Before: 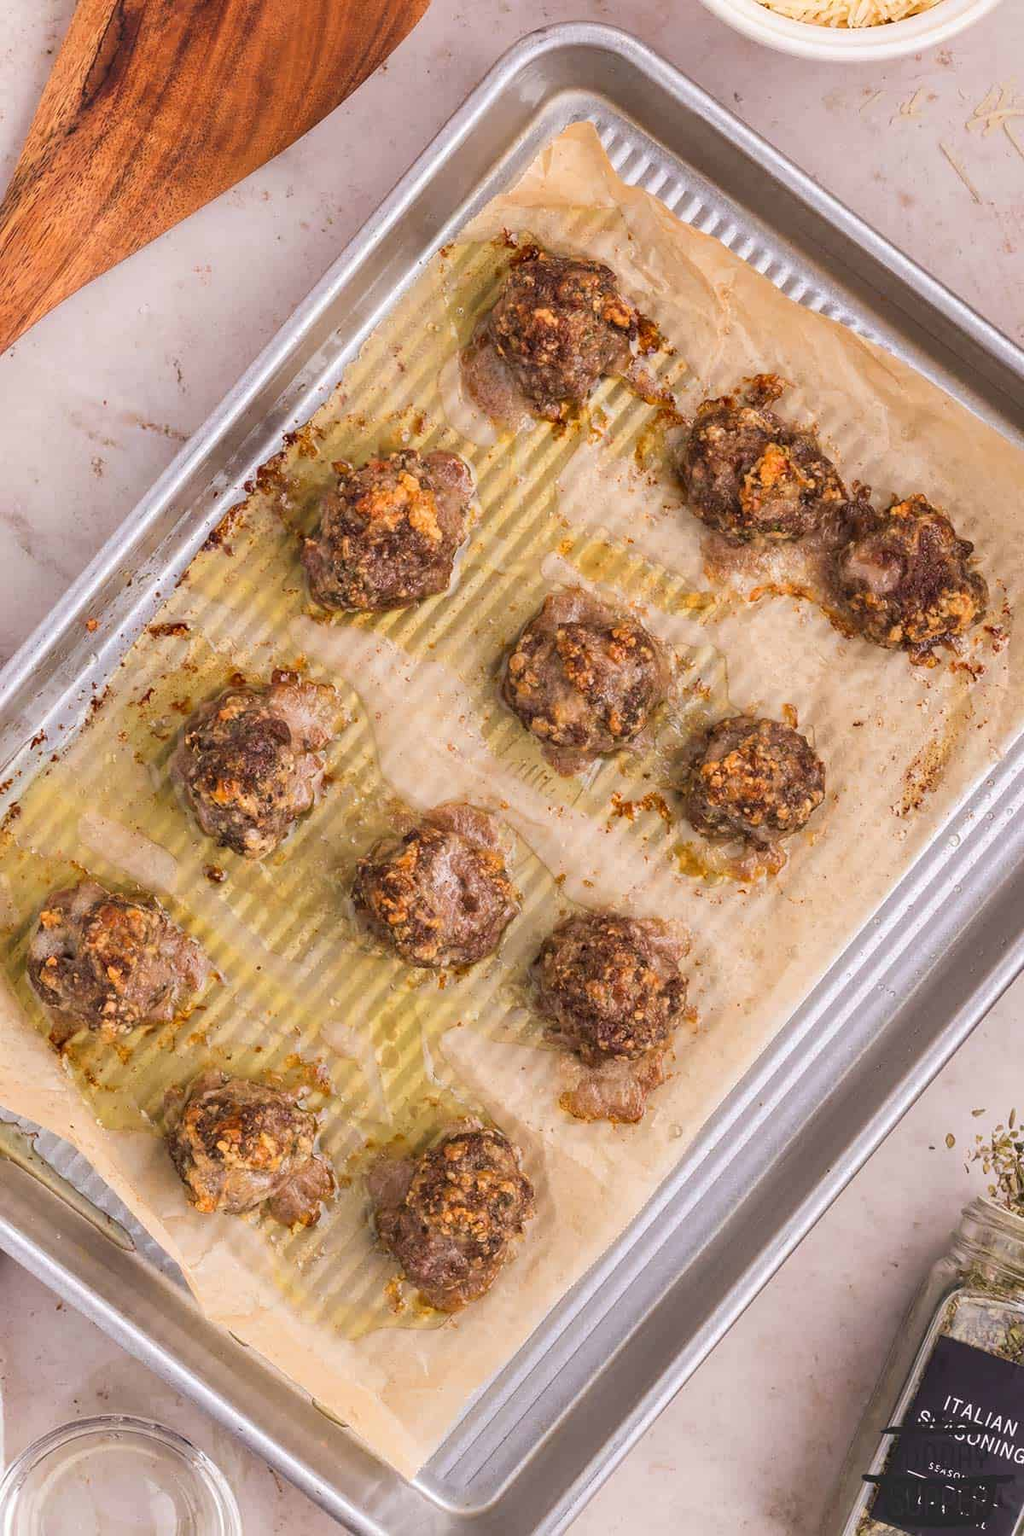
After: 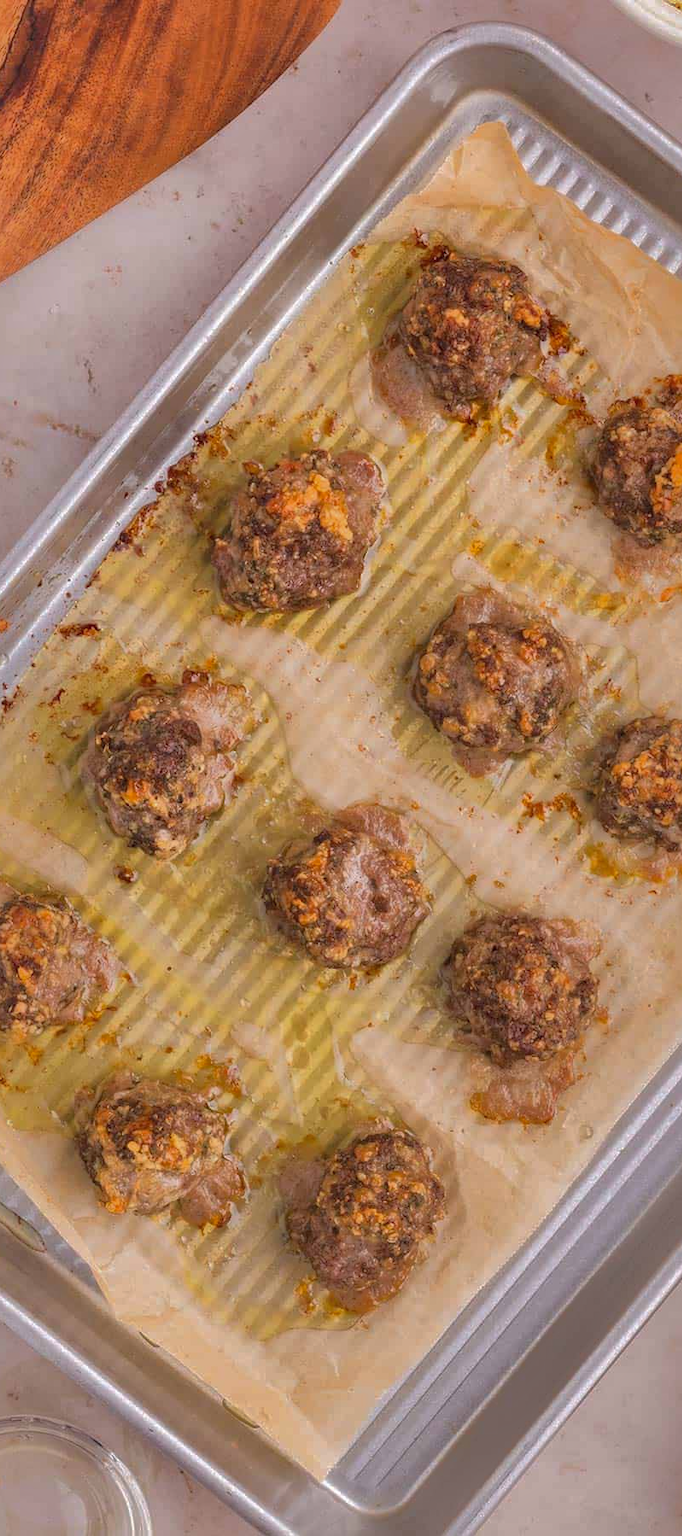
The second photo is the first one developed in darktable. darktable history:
crop and rotate: left 8.786%, right 24.548%
shadows and highlights: shadows 38.43, highlights -74.54
